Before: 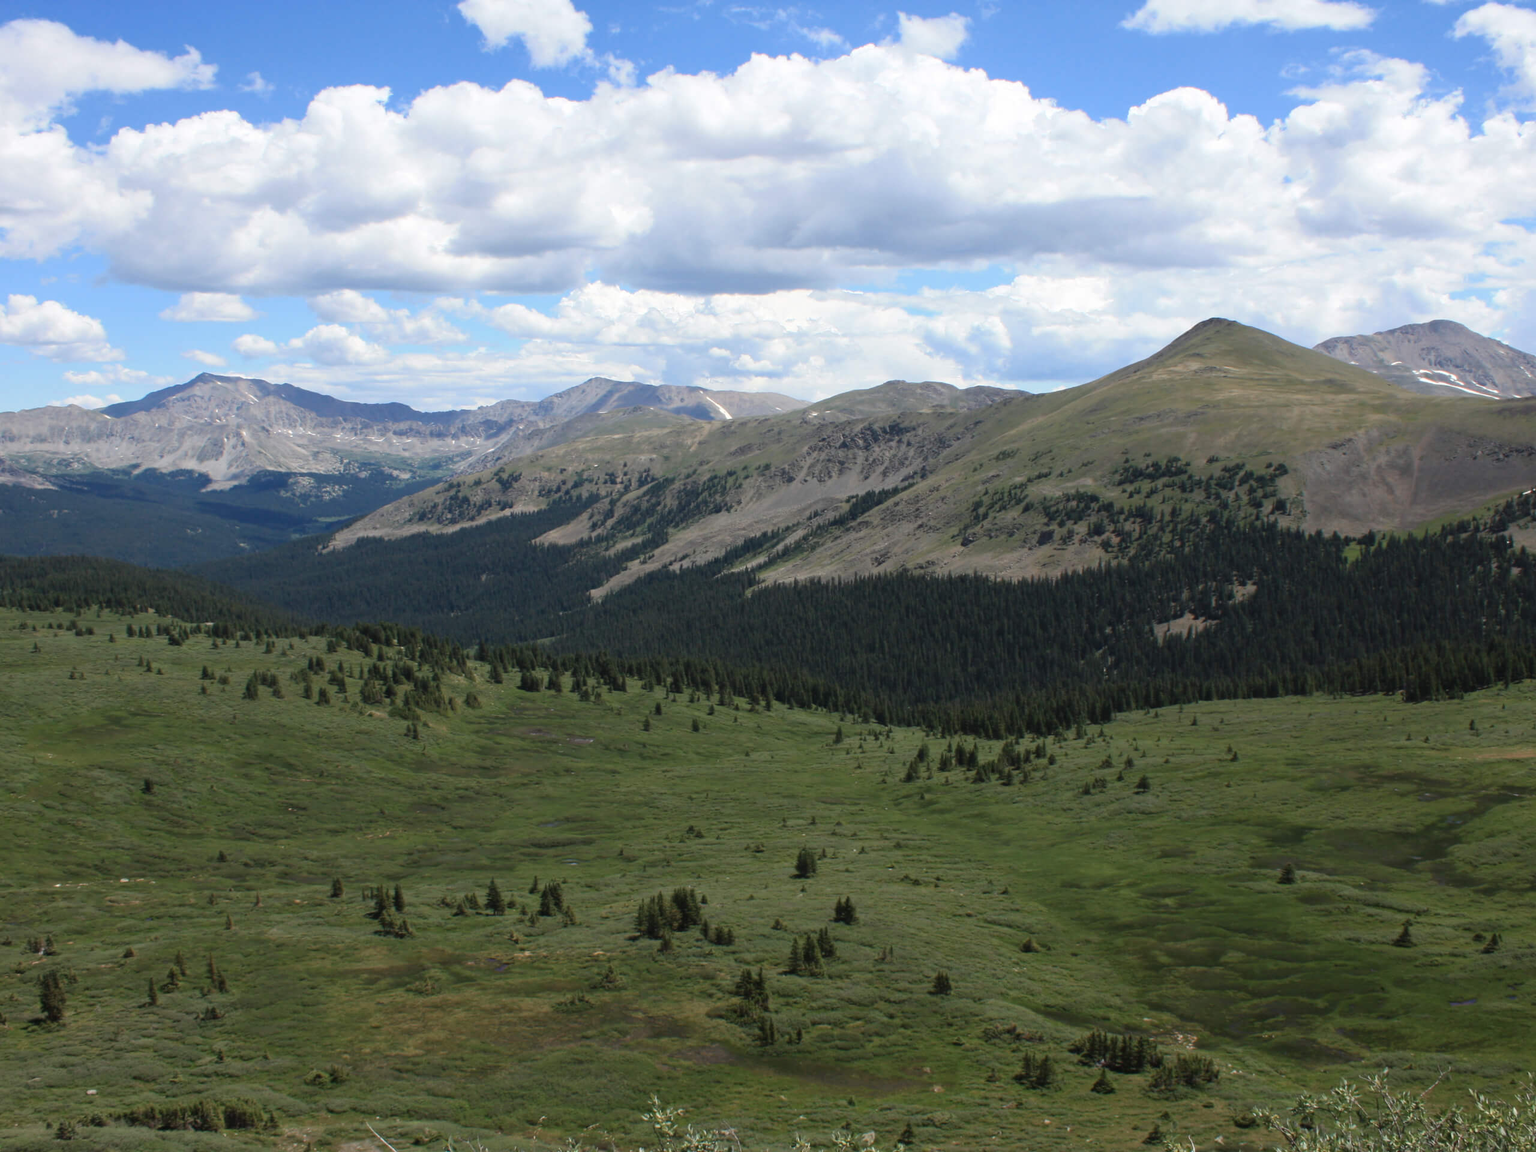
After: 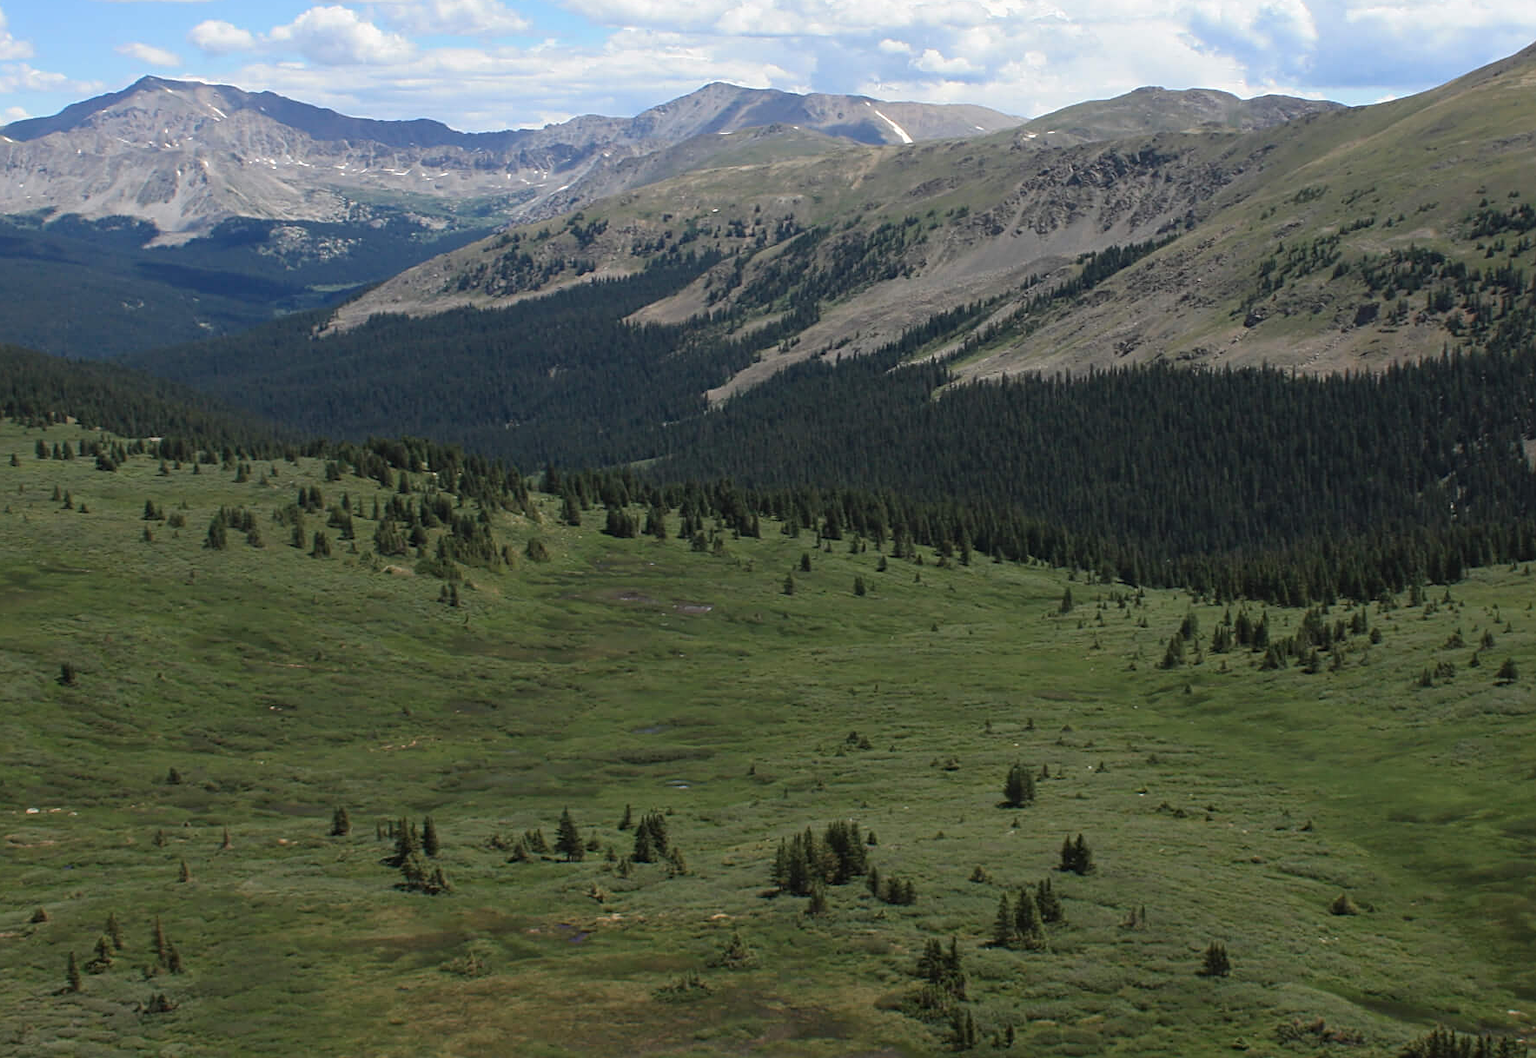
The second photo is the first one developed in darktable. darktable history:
exposure: black level correction 0, compensate highlight preservation false
sharpen: on, module defaults
crop: left 6.65%, top 27.864%, right 24.253%, bottom 8.678%
